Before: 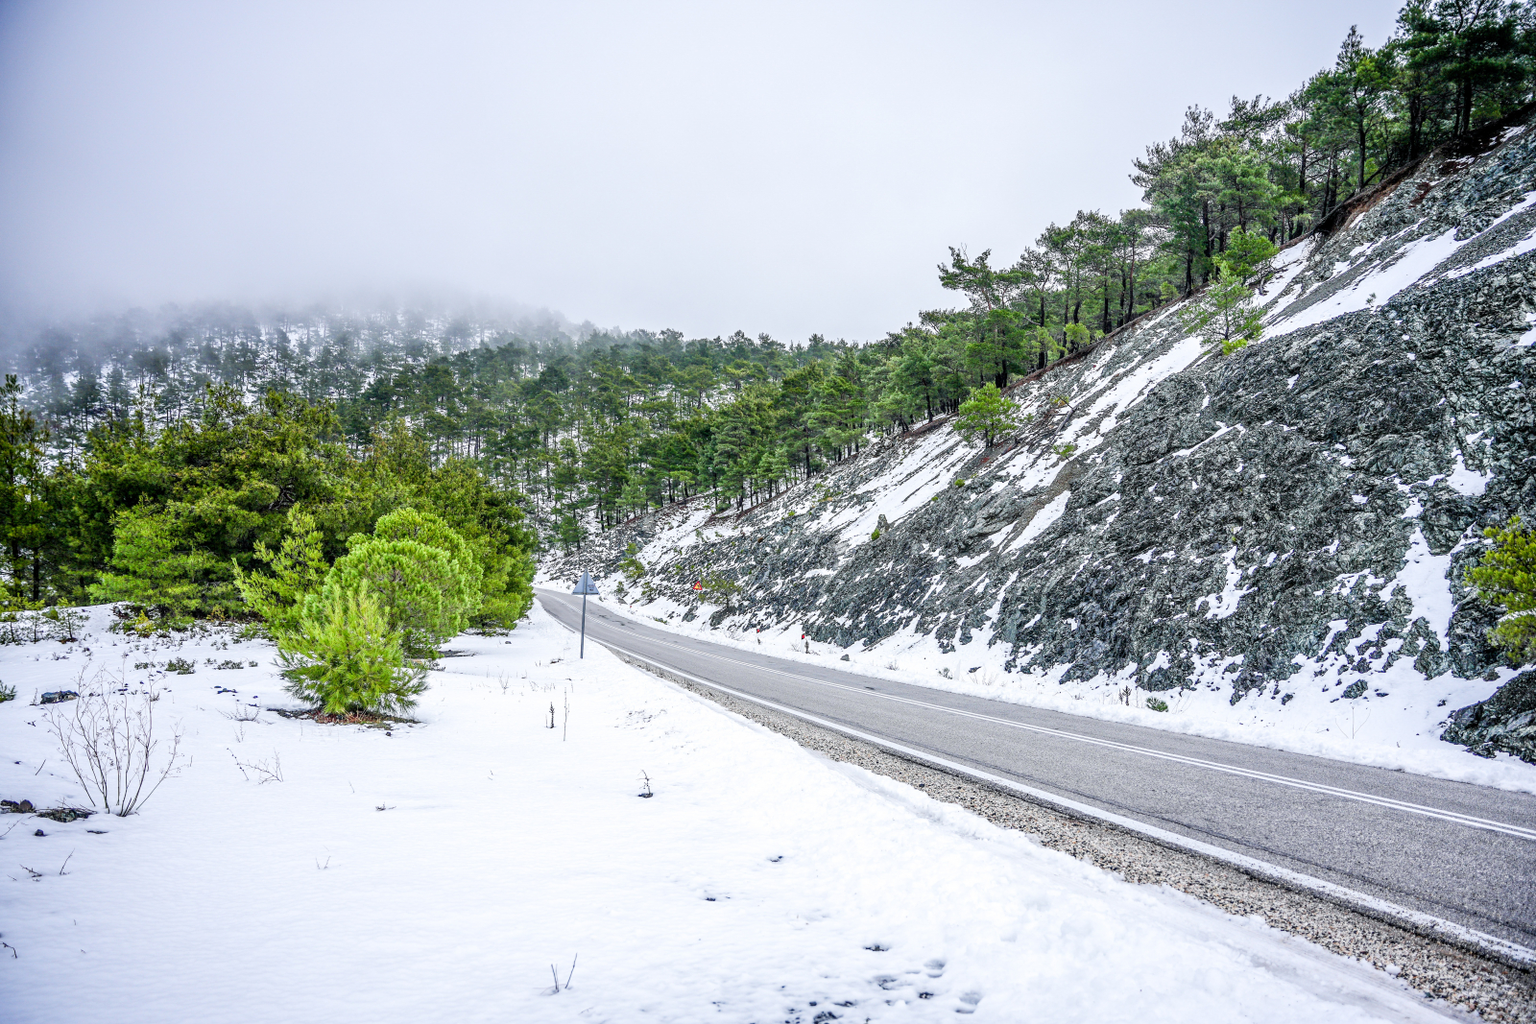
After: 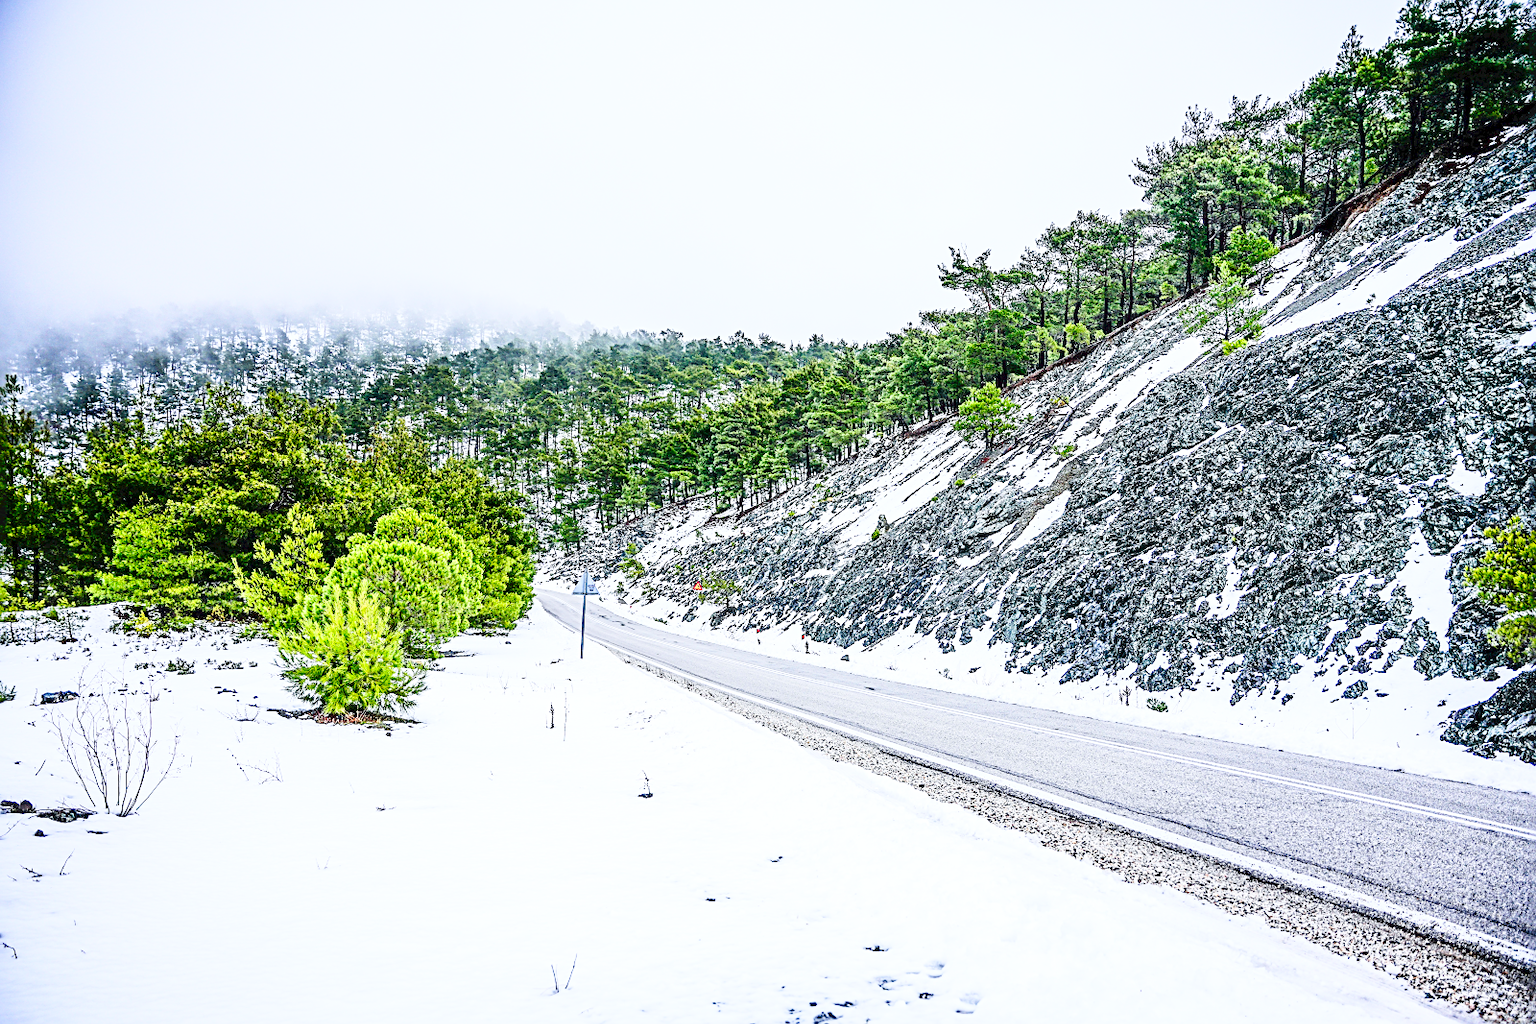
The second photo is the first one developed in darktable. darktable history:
tone curve: curves: ch0 [(0, 0) (0.003, 0.047) (0.011, 0.051) (0.025, 0.051) (0.044, 0.057) (0.069, 0.068) (0.1, 0.076) (0.136, 0.108) (0.177, 0.166) (0.224, 0.229) (0.277, 0.299) (0.335, 0.364) (0.399, 0.46) (0.468, 0.553) (0.543, 0.639) (0.623, 0.724) (0.709, 0.808) (0.801, 0.886) (0.898, 0.954) (1, 1)], preserve colors none
contrast brightness saturation: contrast 0.23, brightness 0.1, saturation 0.29
sharpen: radius 2.676, amount 0.669
white balance: red 0.988, blue 1.017
